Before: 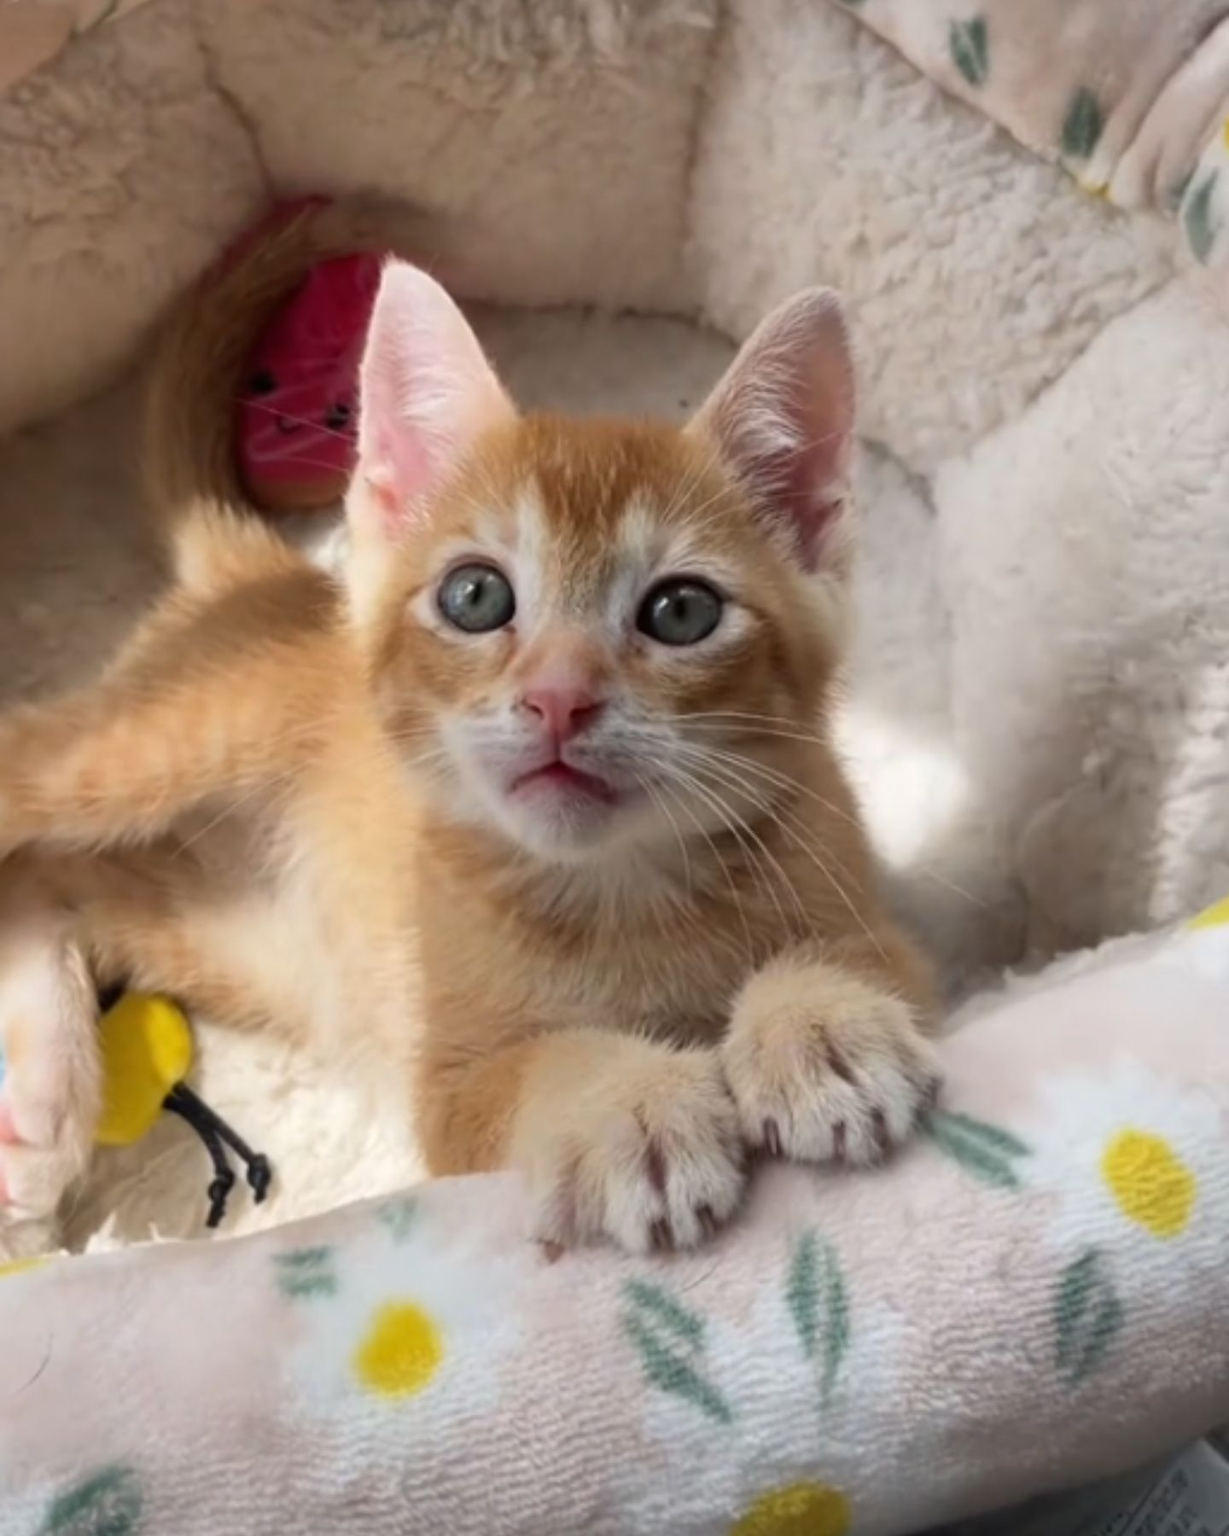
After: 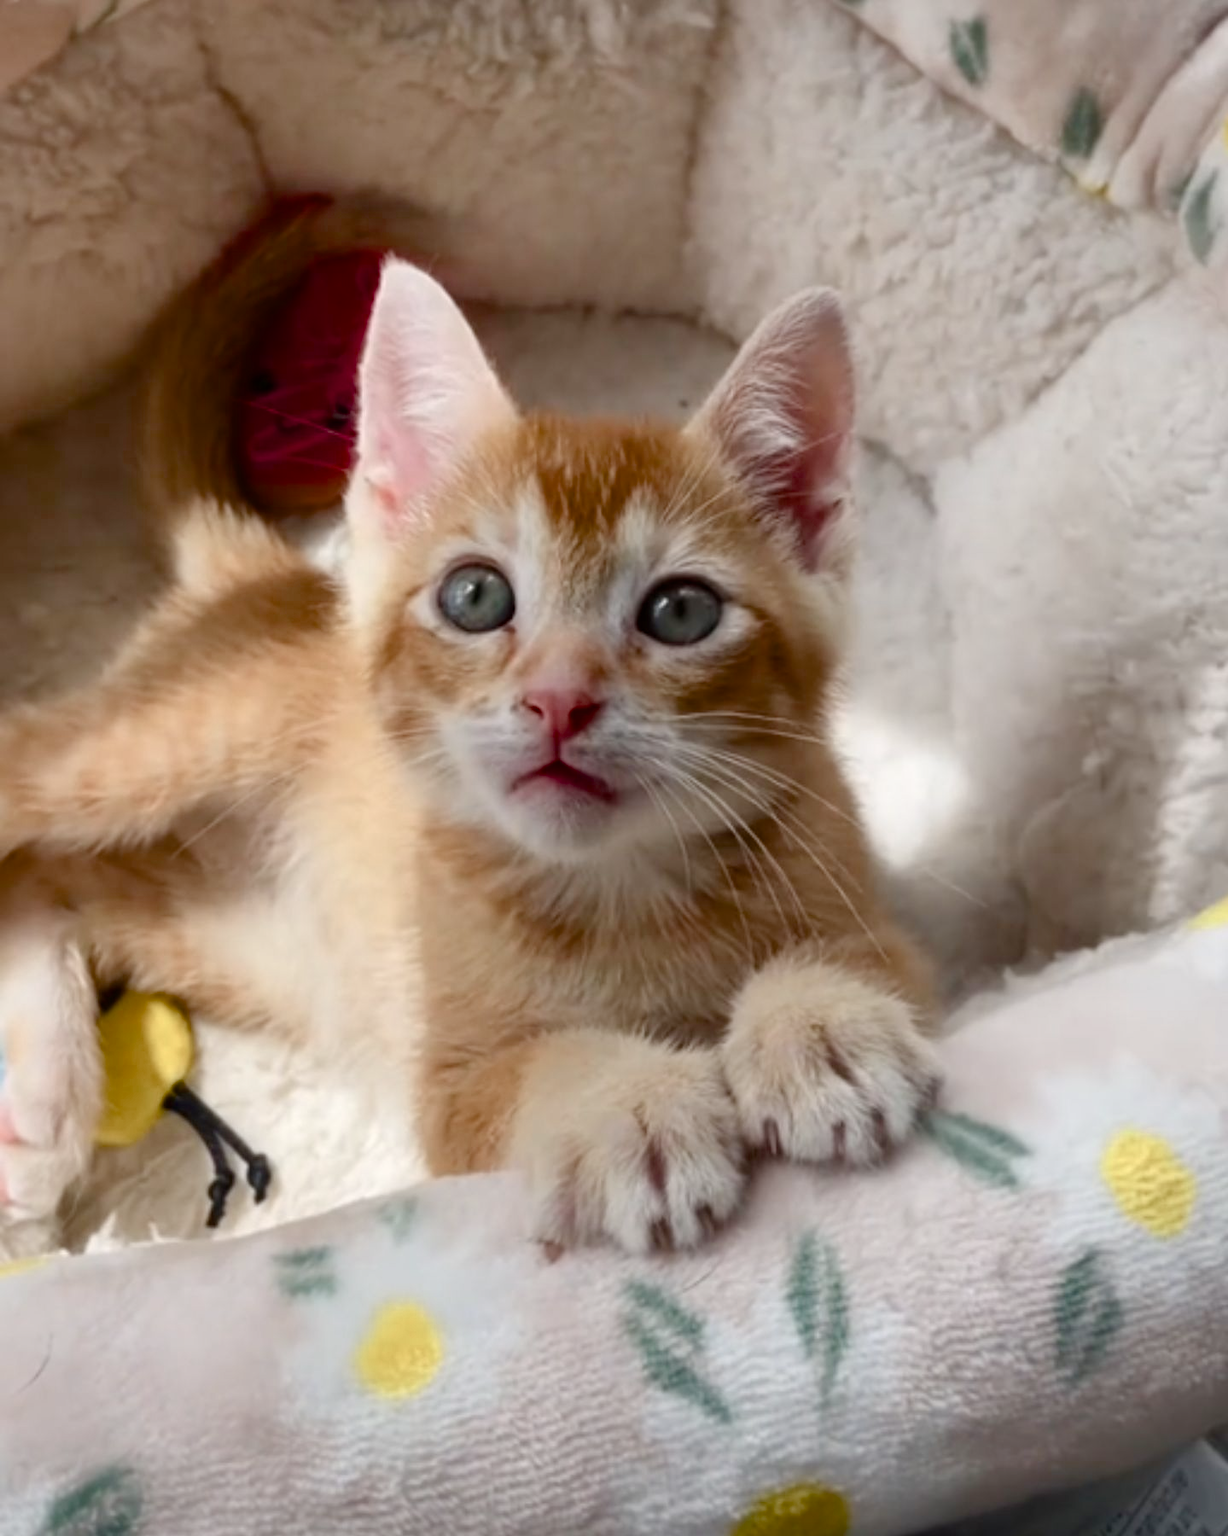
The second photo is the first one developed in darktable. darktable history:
color balance rgb: linear chroma grading › shadows -3.186%, linear chroma grading › highlights -3.509%, perceptual saturation grading › global saturation 20%, perceptual saturation grading › highlights -49.013%, perceptual saturation grading › shadows 24.554%, saturation formula JzAzBz (2021)
